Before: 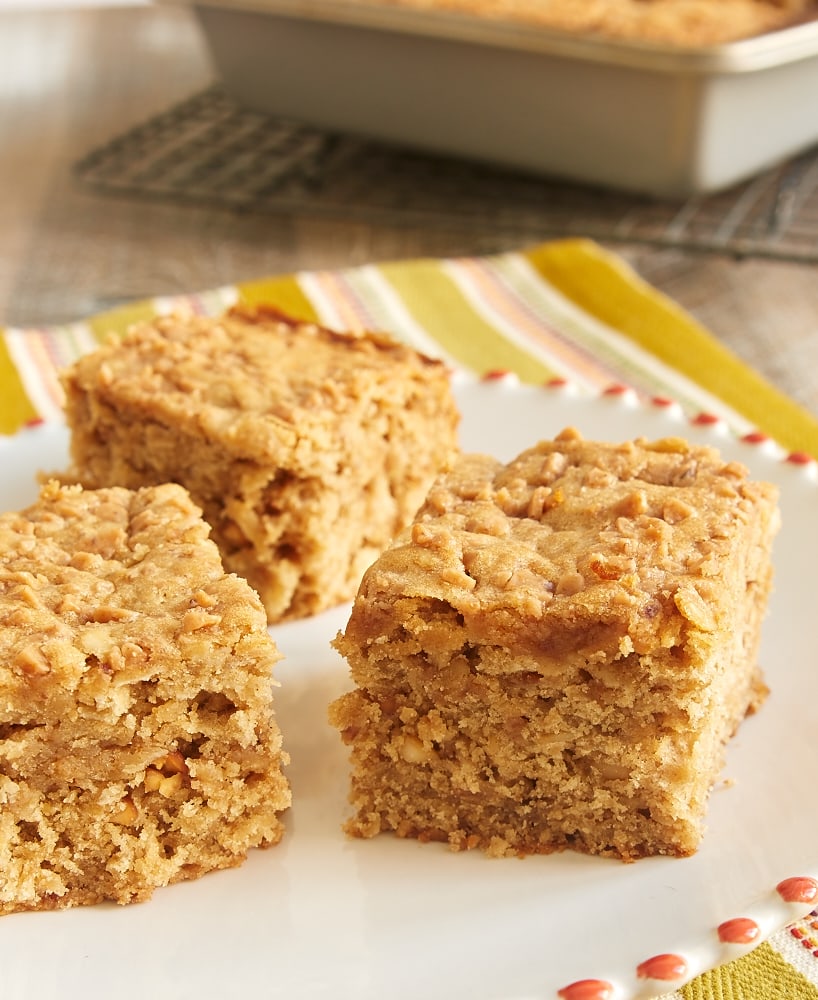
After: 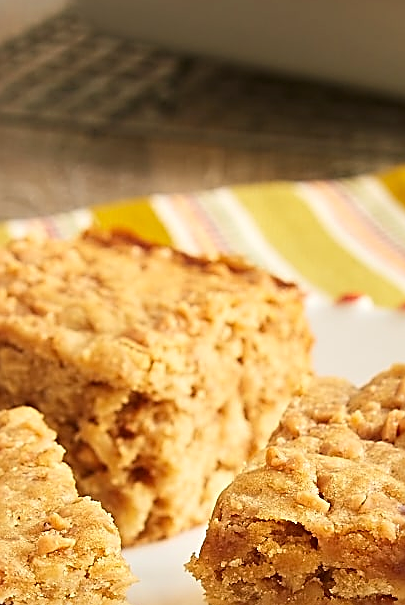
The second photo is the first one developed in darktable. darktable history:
contrast brightness saturation: contrast 0.104, brightness 0.026, saturation 0.086
crop: left 17.86%, top 7.713%, right 32.592%, bottom 31.754%
sharpen: amount 0.905
